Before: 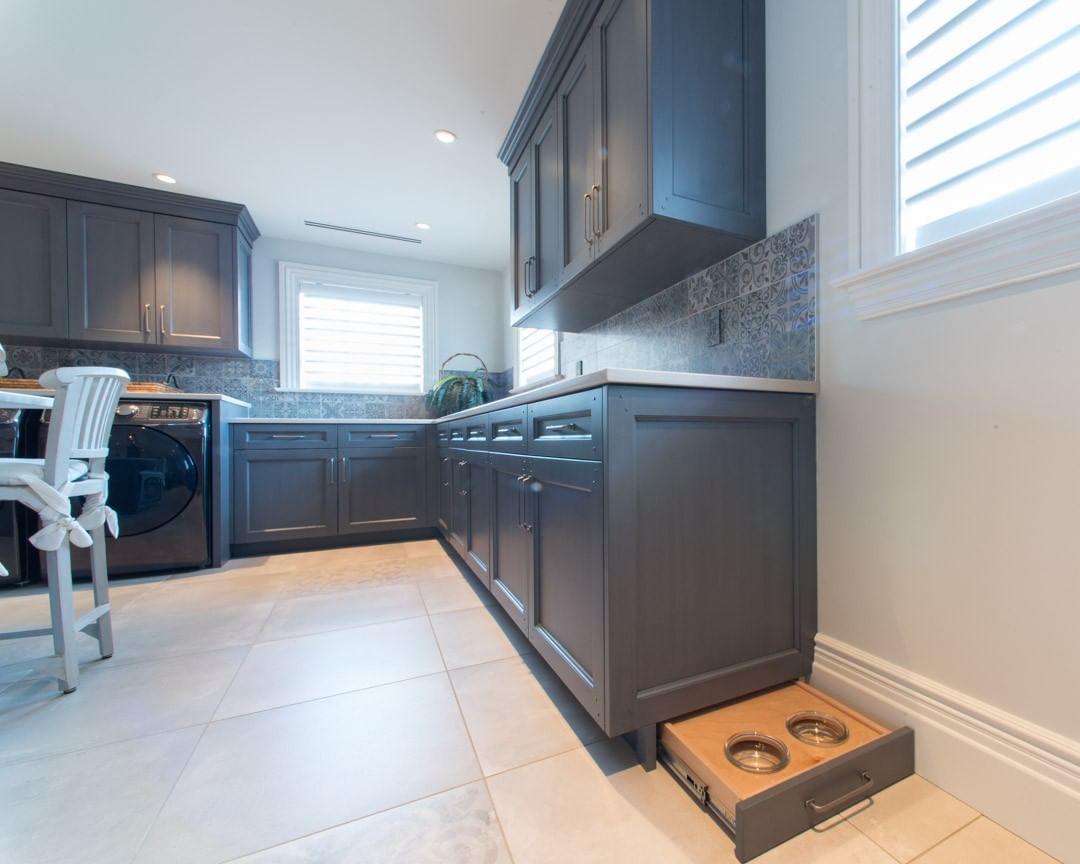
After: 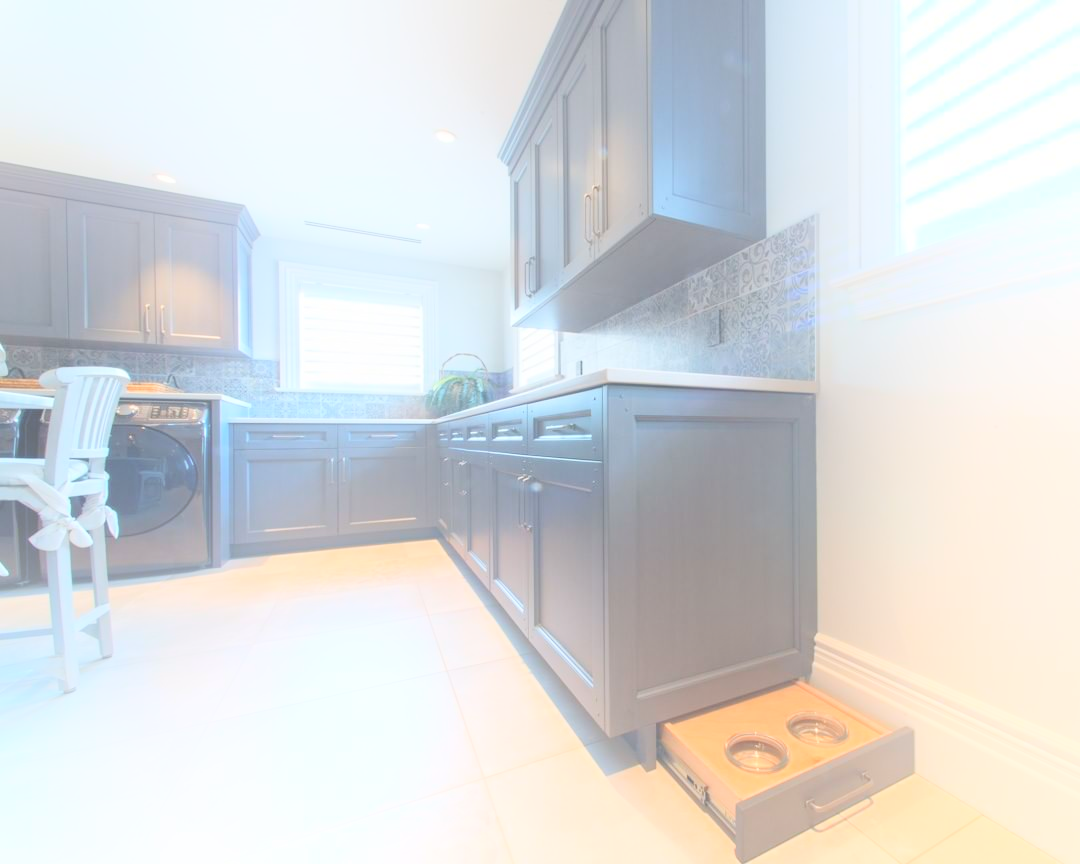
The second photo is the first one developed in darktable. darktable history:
bloom: size 38%, threshold 95%, strength 30%
contrast brightness saturation: contrast 0.14, brightness 0.21
